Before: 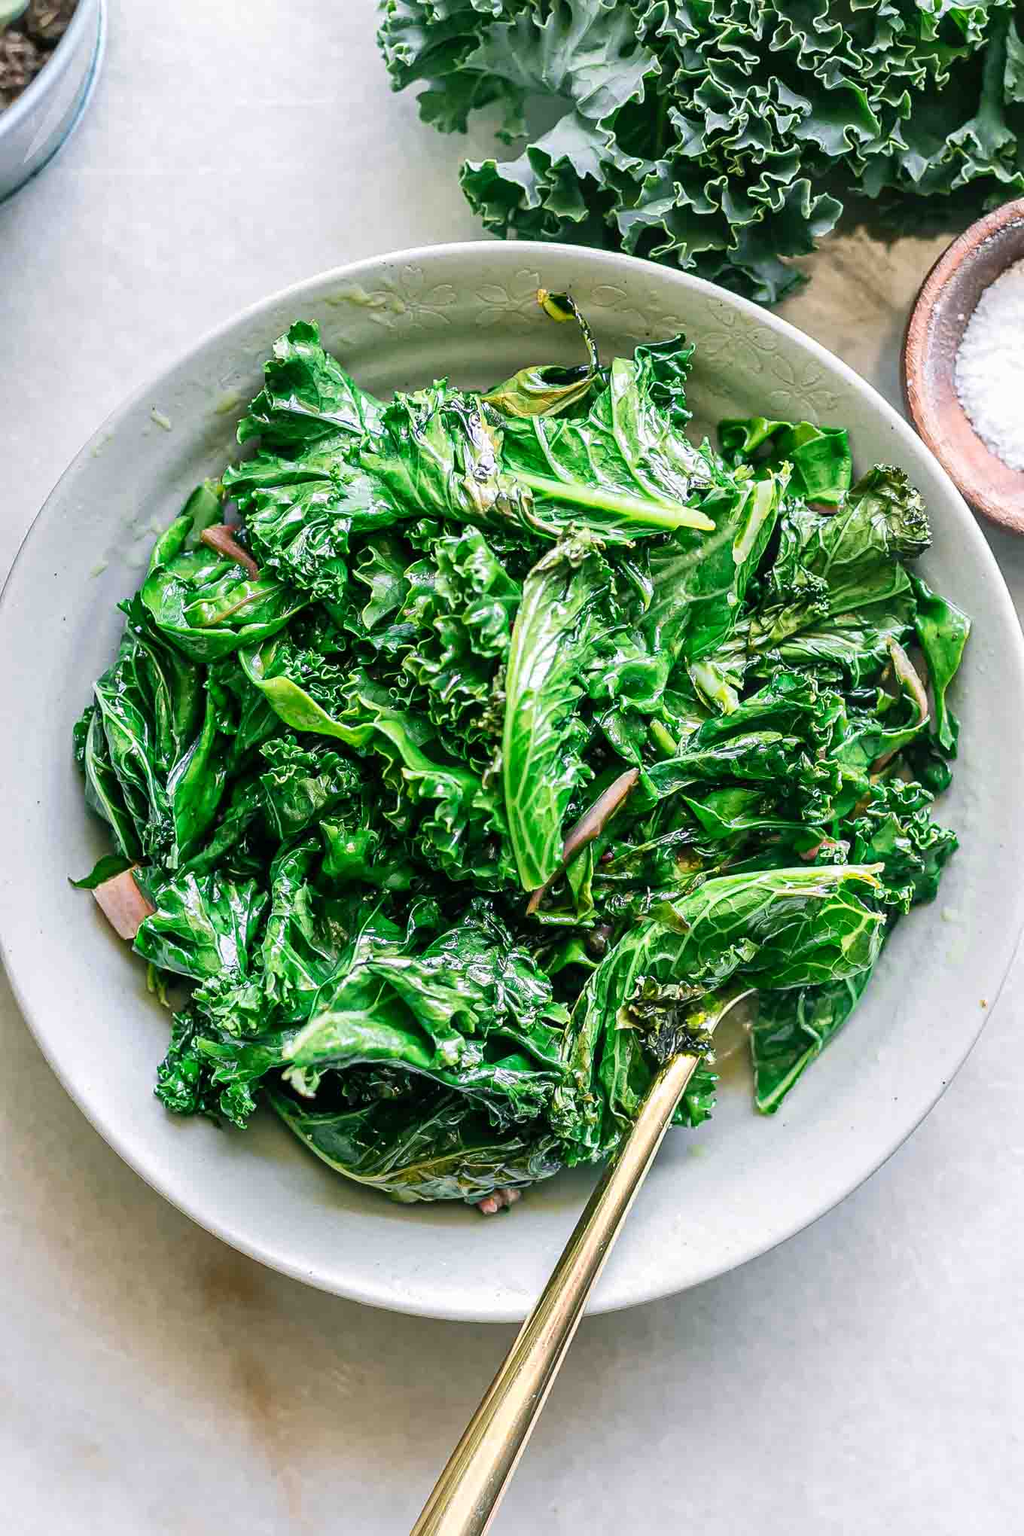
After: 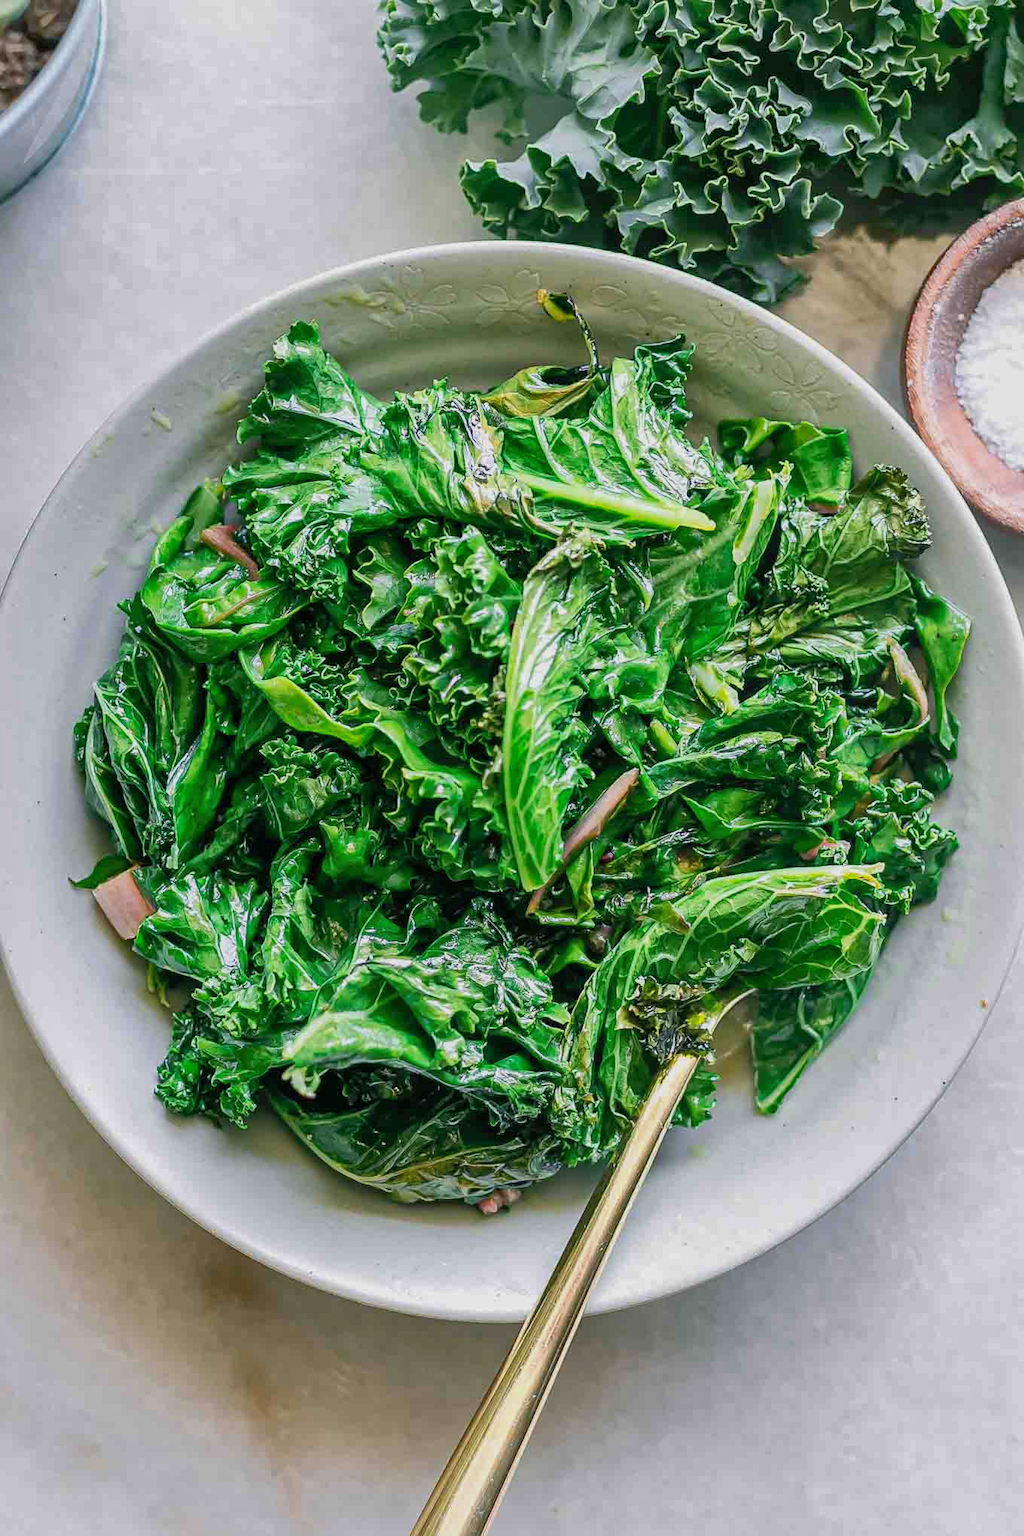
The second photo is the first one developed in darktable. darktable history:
exposure: exposure -0.21 EV, compensate highlight preservation false
shadows and highlights: on, module defaults
